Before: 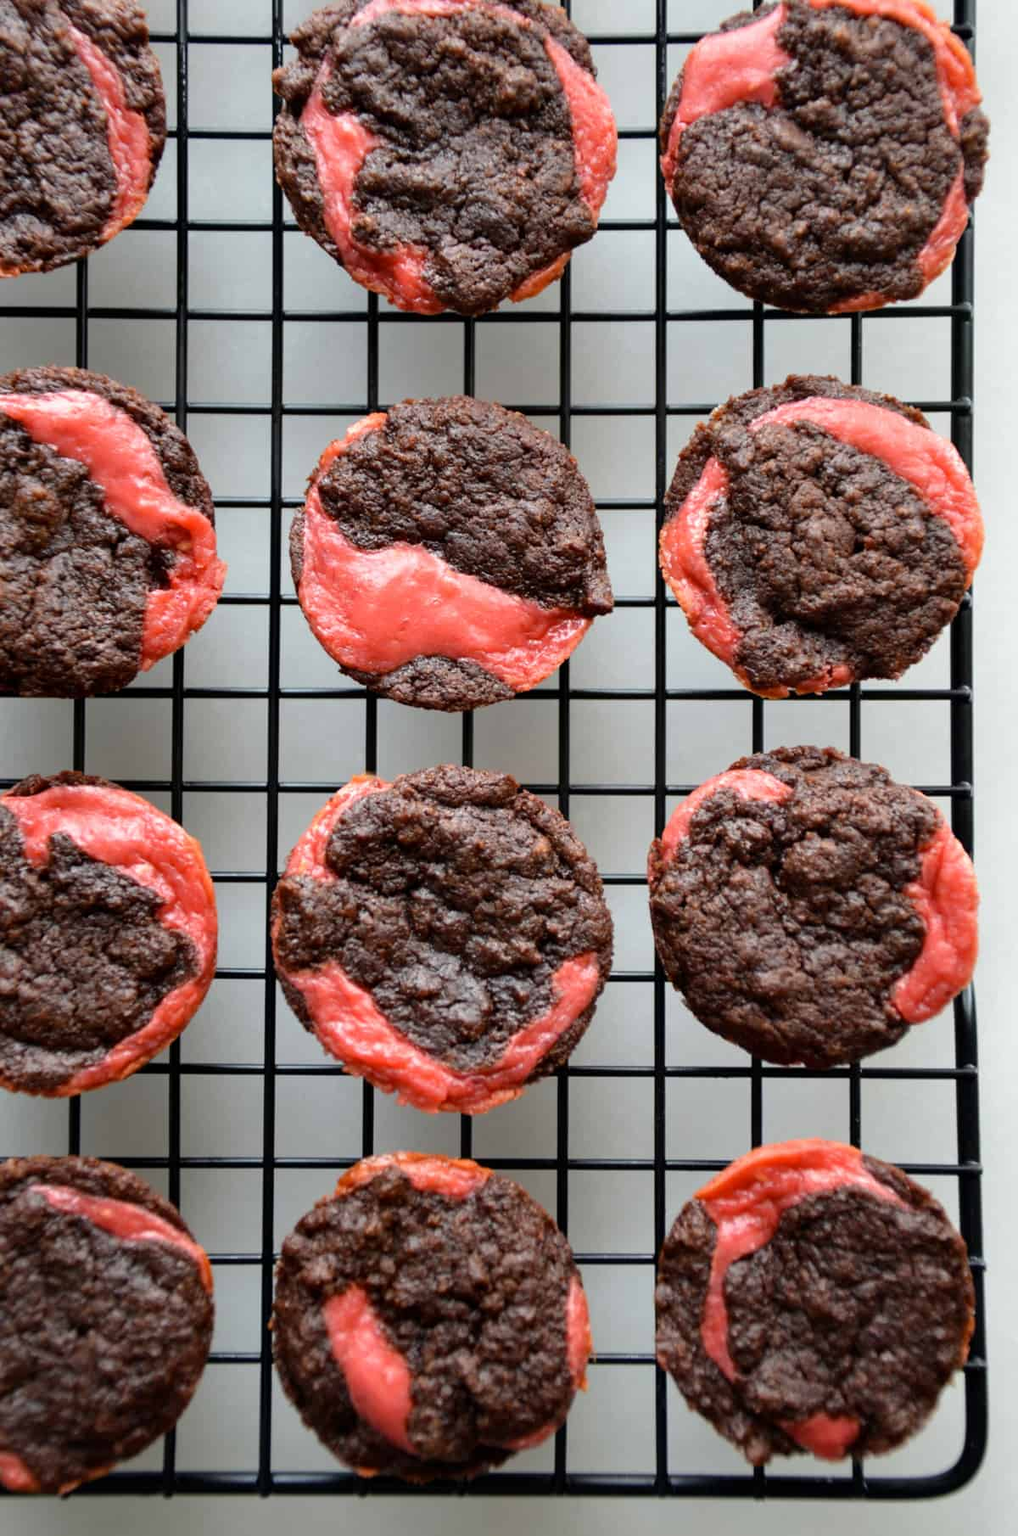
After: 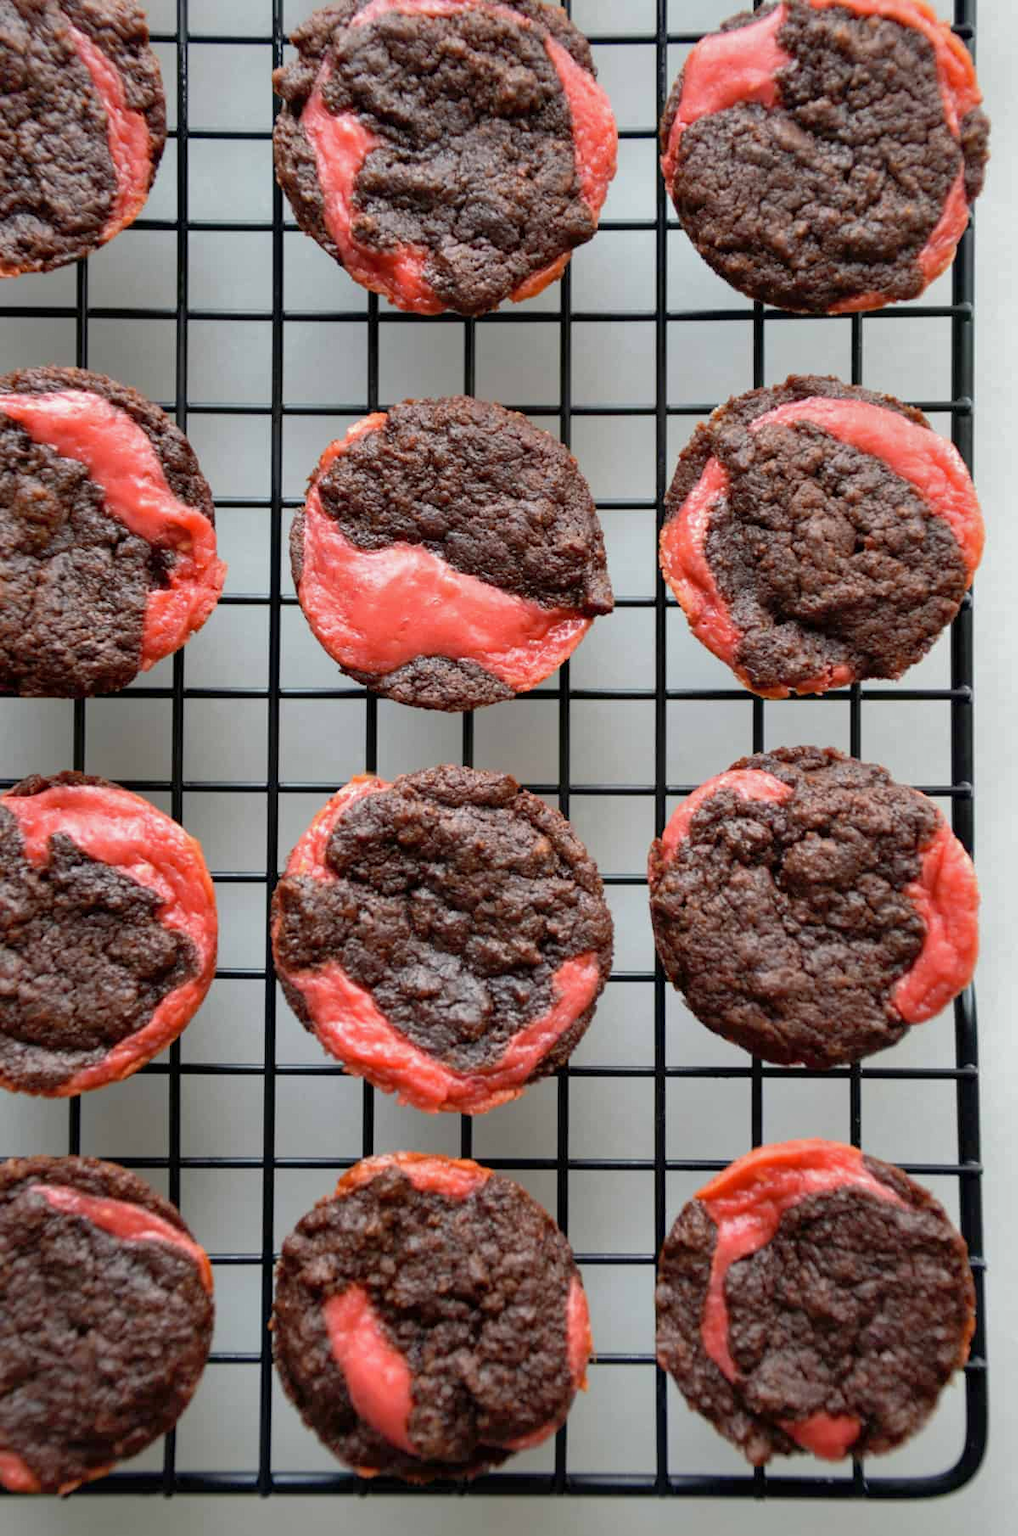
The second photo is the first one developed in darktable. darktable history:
shadows and highlights: highlights color adjustment 32.58%
